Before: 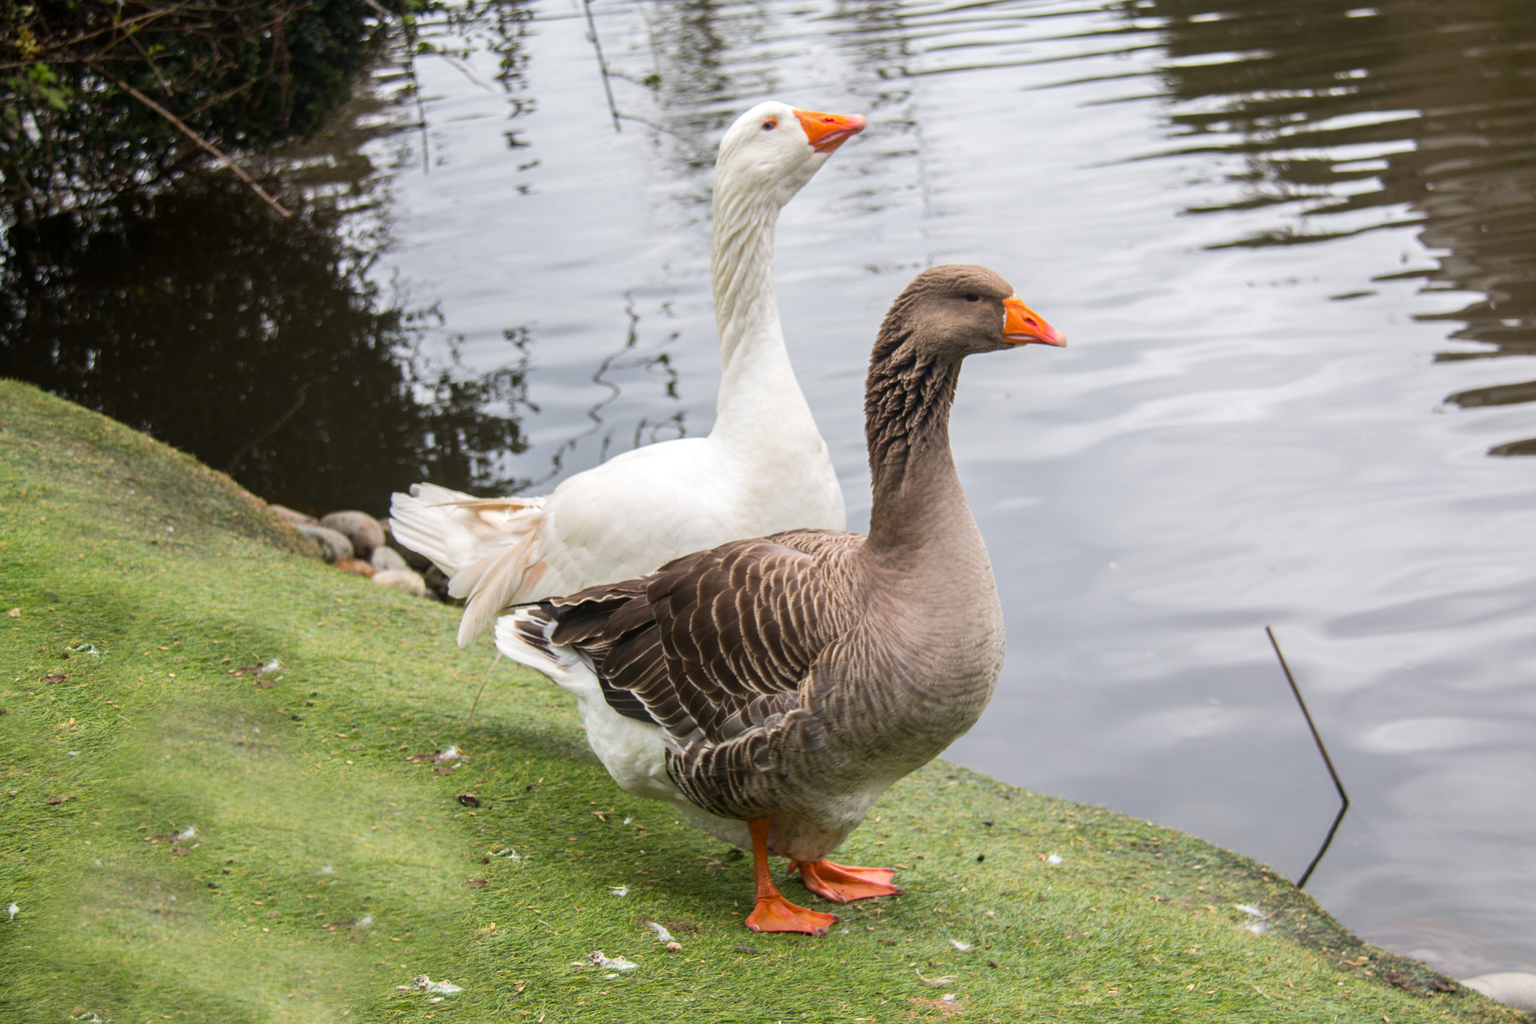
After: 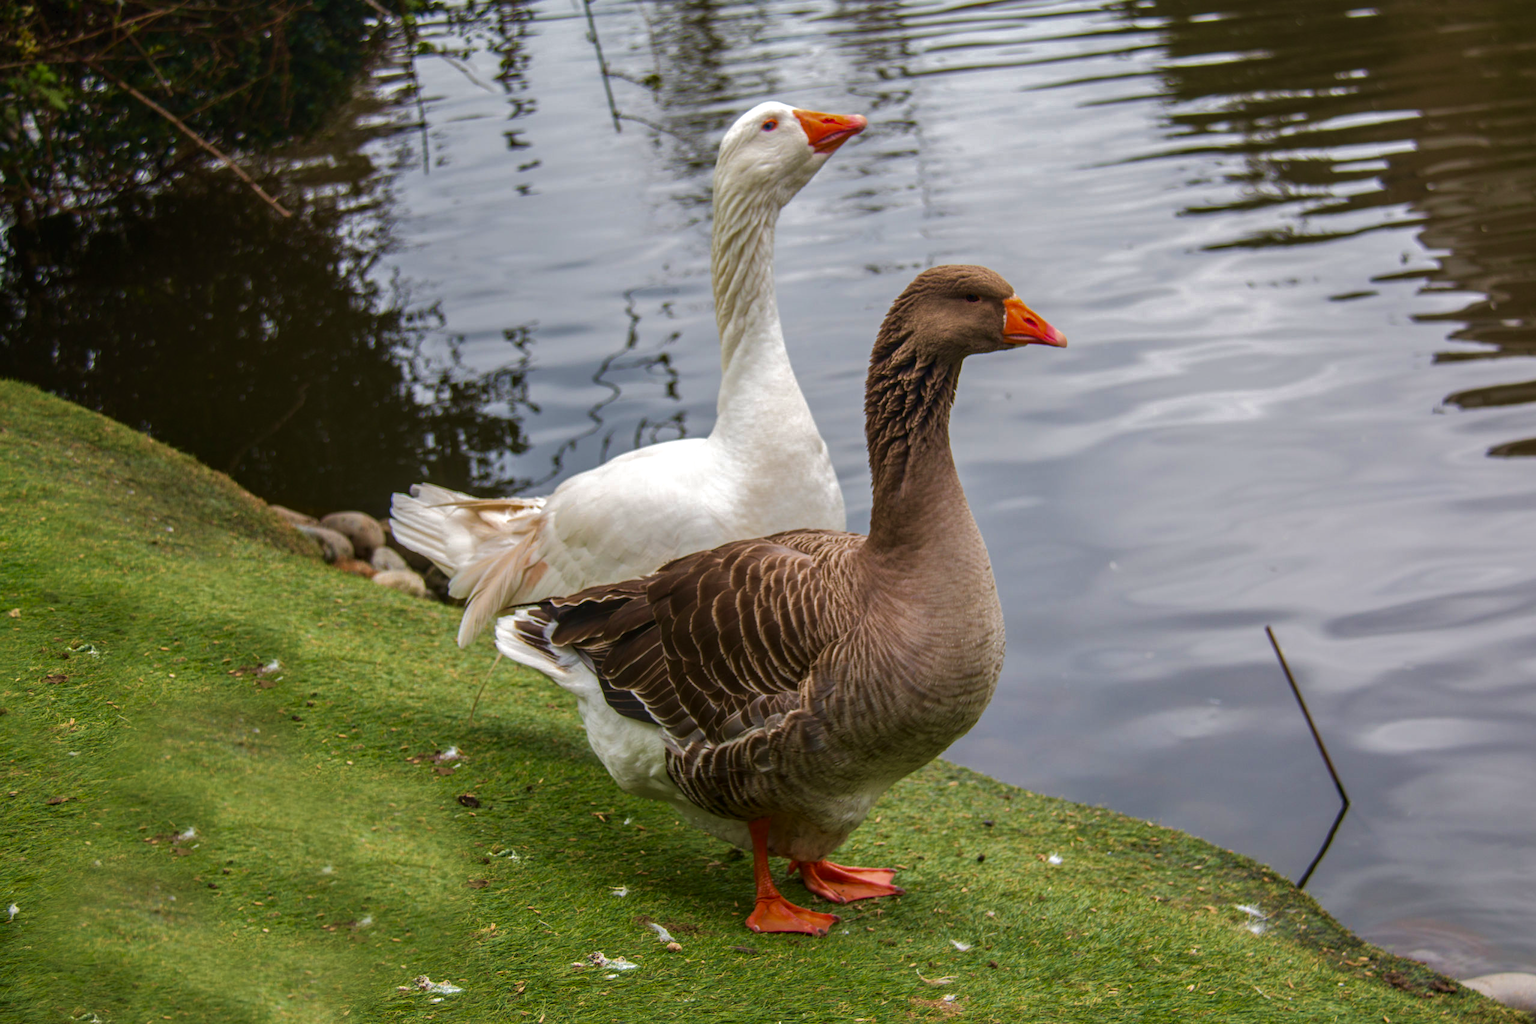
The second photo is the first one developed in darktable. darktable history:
velvia: strength 44.72%
tone curve: curves: ch0 [(0, 0) (0.003, 0.029) (0.011, 0.034) (0.025, 0.044) (0.044, 0.057) (0.069, 0.07) (0.1, 0.084) (0.136, 0.104) (0.177, 0.127) (0.224, 0.156) (0.277, 0.192) (0.335, 0.236) (0.399, 0.284) (0.468, 0.339) (0.543, 0.393) (0.623, 0.454) (0.709, 0.541) (0.801, 0.65) (0.898, 0.766) (1, 1)], color space Lab, independent channels, preserve colors none
exposure: compensate highlight preservation false
local contrast: on, module defaults
